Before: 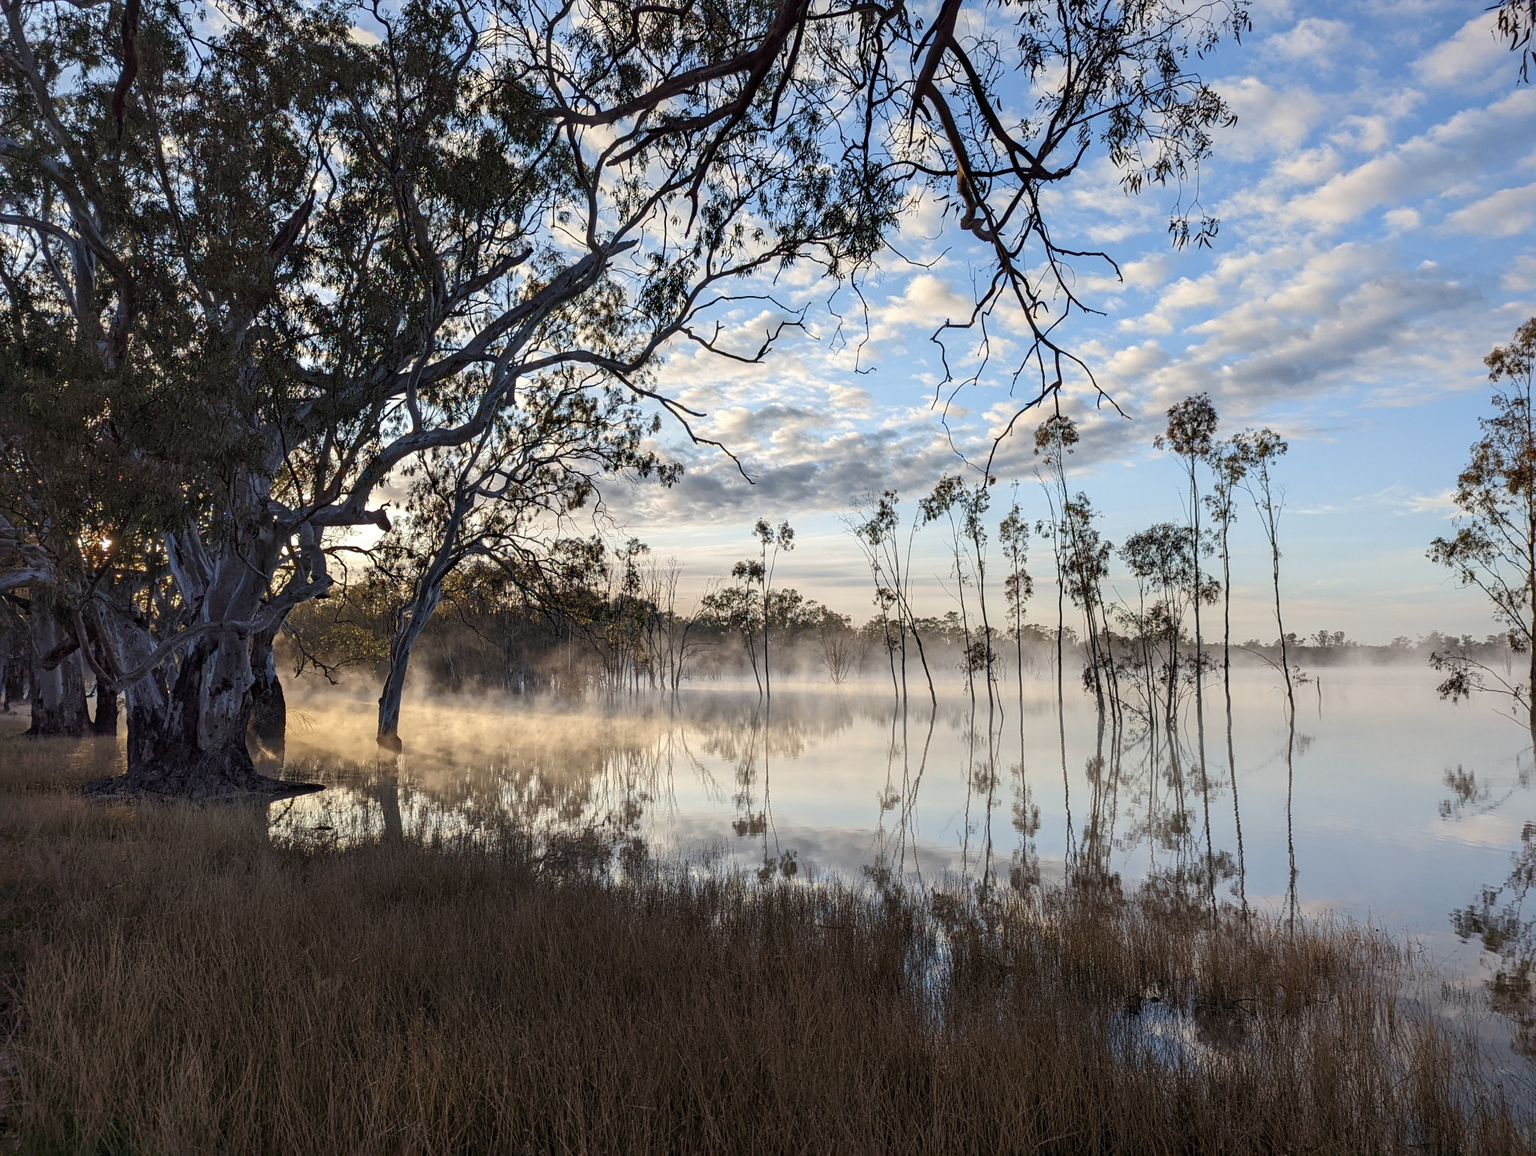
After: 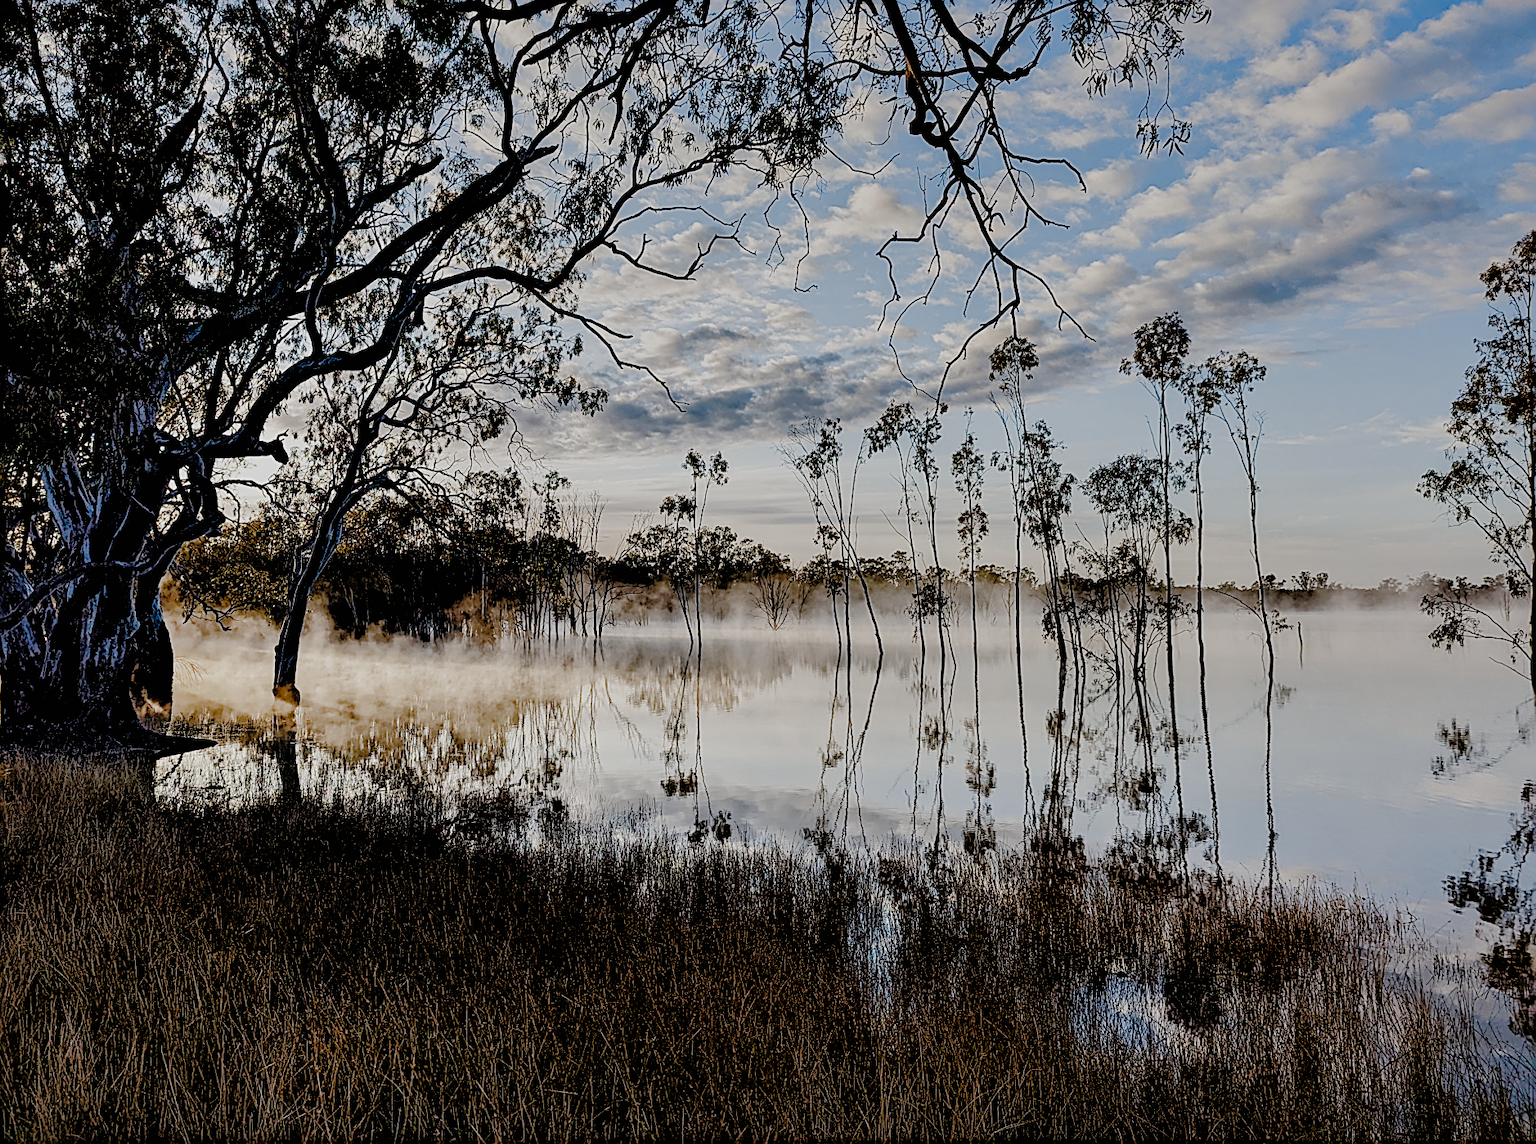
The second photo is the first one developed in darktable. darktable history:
tone equalizer: -8 EV -0.417 EV, -7 EV -0.389 EV, -6 EV -0.333 EV, -5 EV -0.222 EV, -3 EV 0.222 EV, -2 EV 0.333 EV, -1 EV 0.389 EV, +0 EV 0.417 EV, edges refinement/feathering 500, mask exposure compensation -1.57 EV, preserve details no
filmic rgb: black relative exposure -2.85 EV, white relative exposure 4.56 EV, hardness 1.77, contrast 1.25, preserve chrominance no, color science v5 (2021)
color balance rgb: shadows lift › chroma 1%, shadows lift › hue 113°, highlights gain › chroma 0.2%, highlights gain › hue 333°, perceptual saturation grading › global saturation 20%, perceptual saturation grading › highlights -50%, perceptual saturation grading › shadows 25%, contrast -20%
crop and rotate: left 8.262%, top 9.226%
sharpen: amount 0.901
graduated density: on, module defaults
shadows and highlights: on, module defaults
contrast equalizer: octaves 7, y [[0.6 ×6], [0.55 ×6], [0 ×6], [0 ×6], [0 ×6]]
